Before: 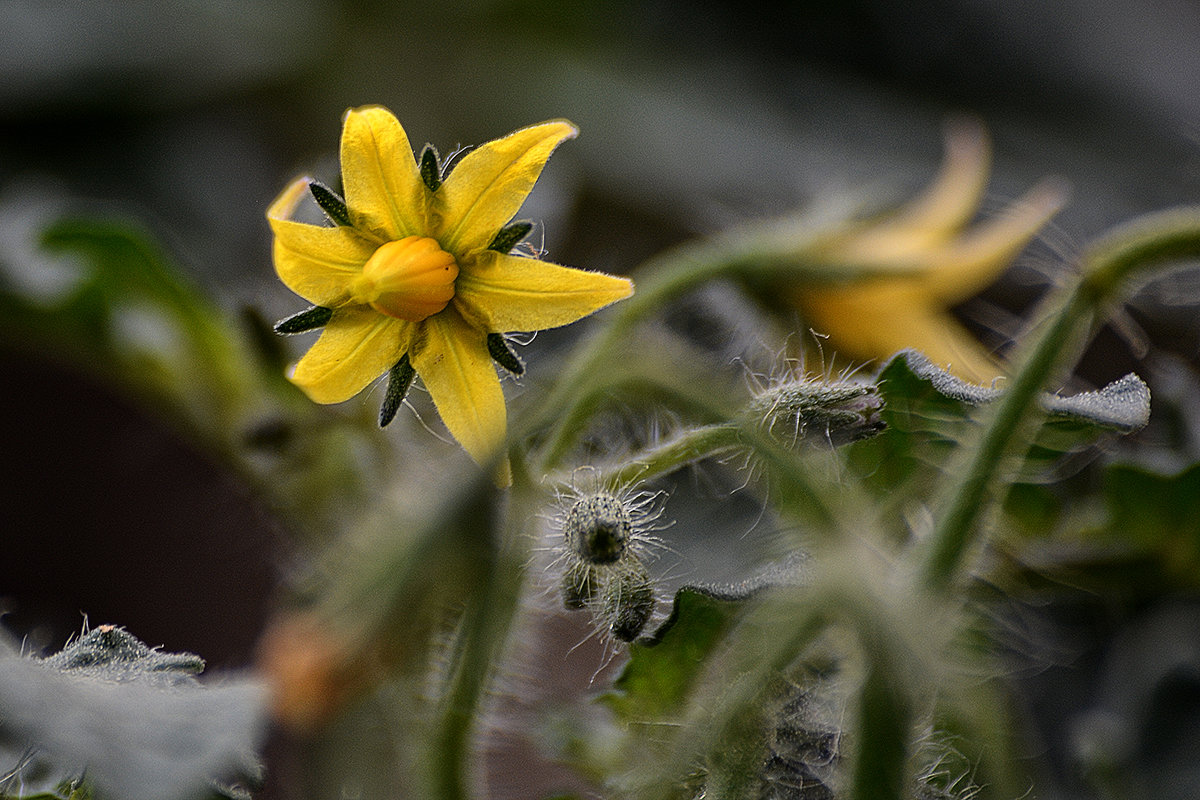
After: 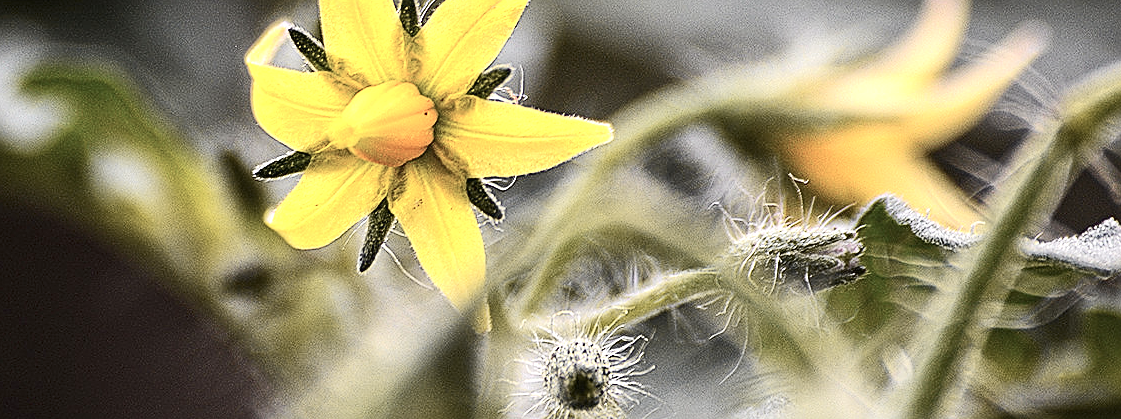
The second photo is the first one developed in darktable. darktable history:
crop: left 1.783%, top 19.45%, right 4.727%, bottom 28.147%
exposure: black level correction 0, exposure 1.2 EV, compensate exposure bias true, compensate highlight preservation false
tone curve: curves: ch0 [(0, 0.013) (0.036, 0.045) (0.274, 0.286) (0.566, 0.623) (0.794, 0.827) (1, 0.953)]; ch1 [(0, 0) (0.389, 0.403) (0.462, 0.48) (0.499, 0.5) (0.524, 0.527) (0.57, 0.599) (0.626, 0.65) (0.761, 0.781) (1, 1)]; ch2 [(0, 0) (0.464, 0.478) (0.5, 0.501) (0.533, 0.542) (0.599, 0.613) (0.704, 0.731) (1, 1)], color space Lab, independent channels, preserve colors none
sharpen: on, module defaults
contrast brightness saturation: contrast 0.096, saturation -0.36
